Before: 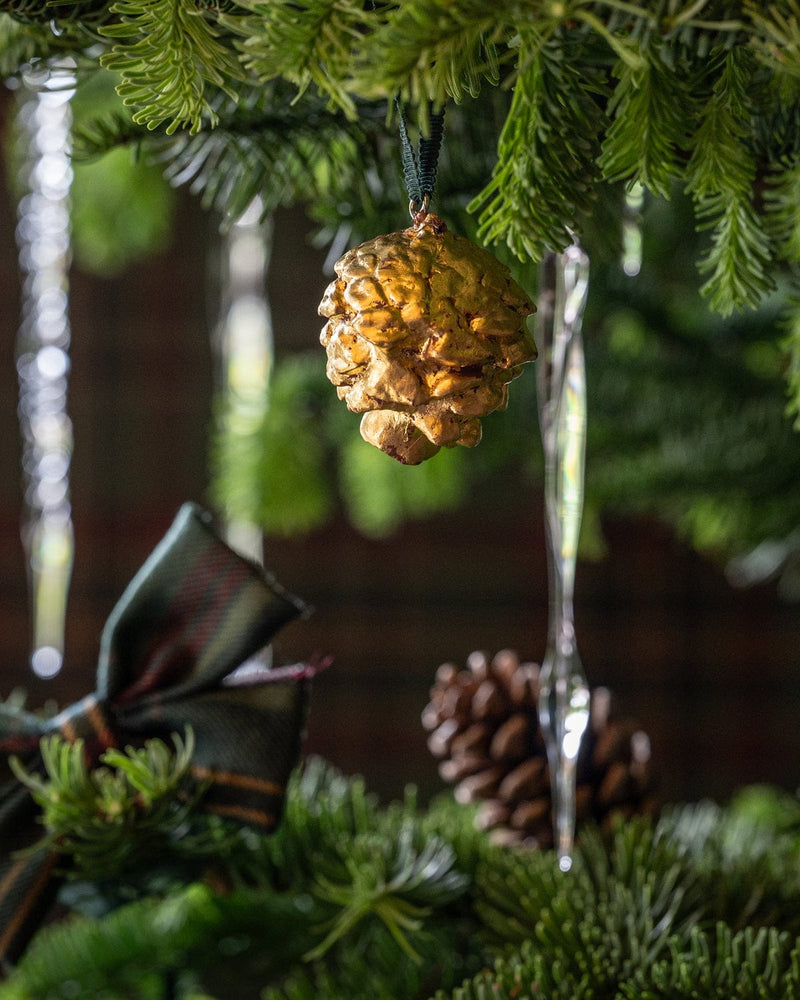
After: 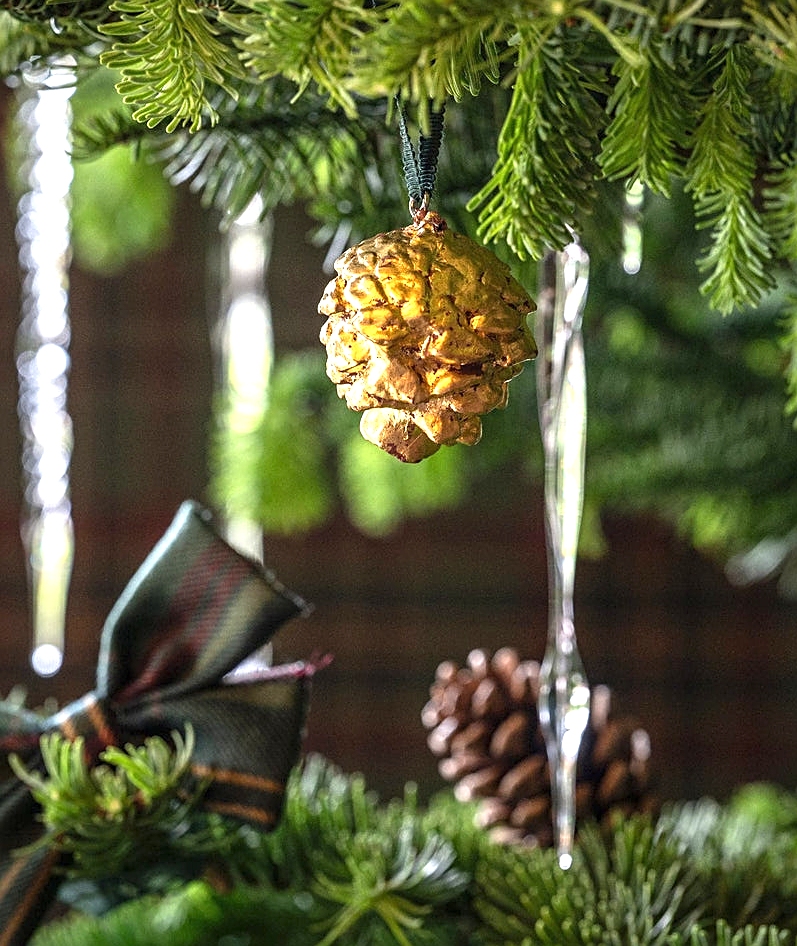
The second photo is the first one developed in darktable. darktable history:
sharpen: on, module defaults
crop: top 0.284%, right 0.262%, bottom 5.027%
exposure: black level correction 0, exposure 1.101 EV, compensate highlight preservation false
